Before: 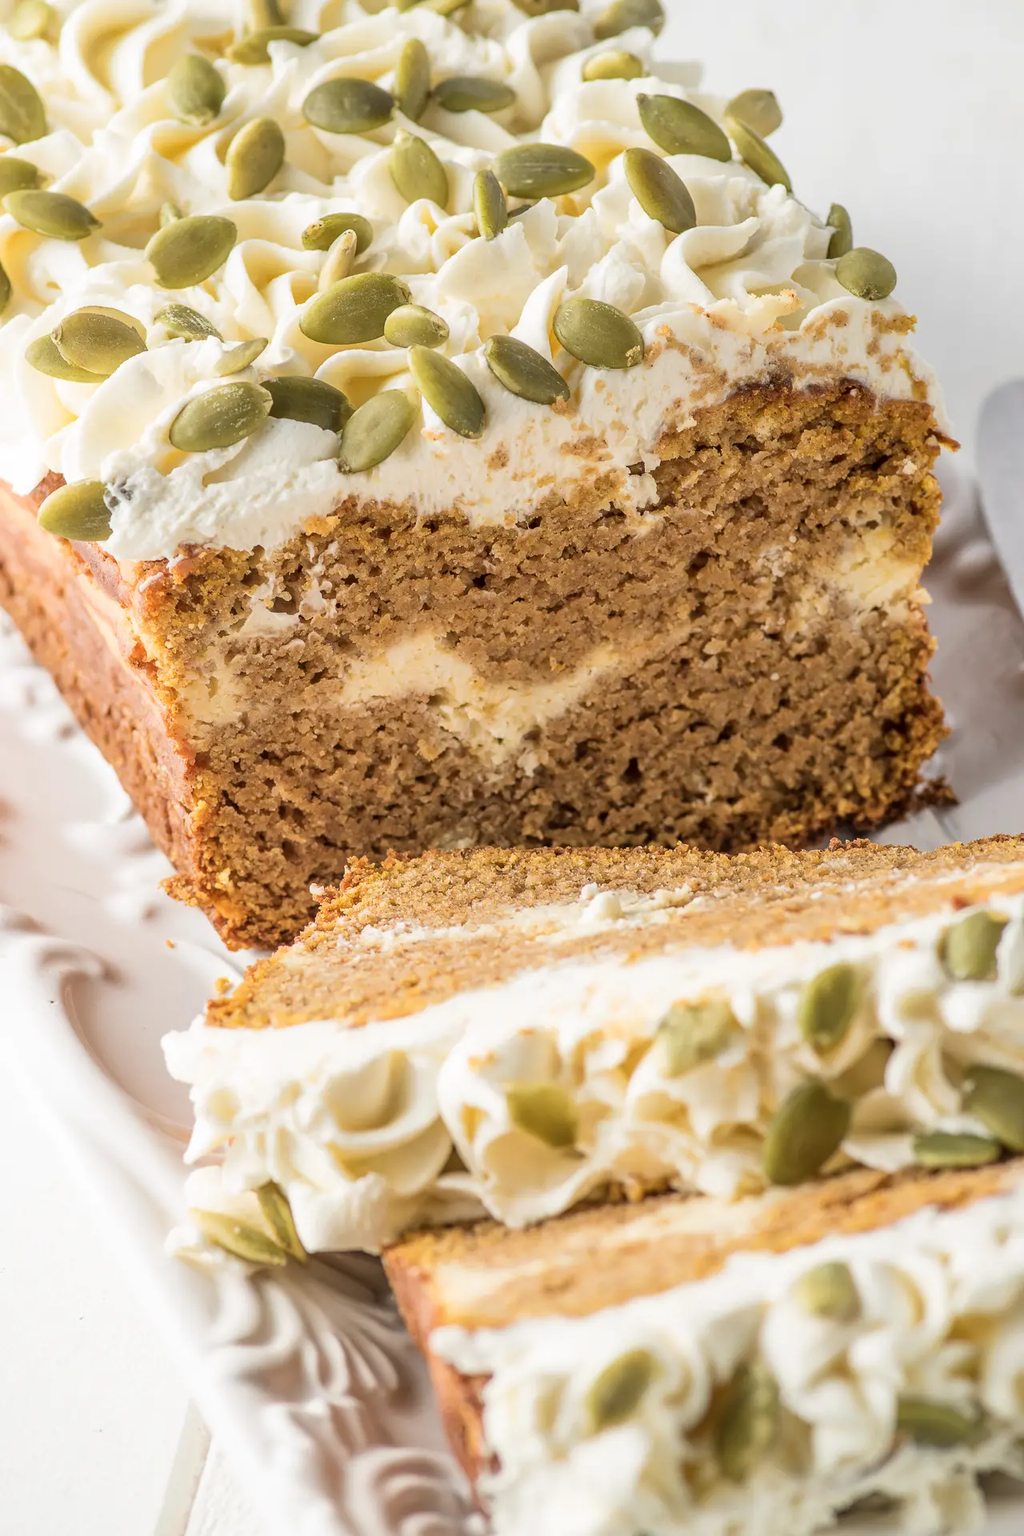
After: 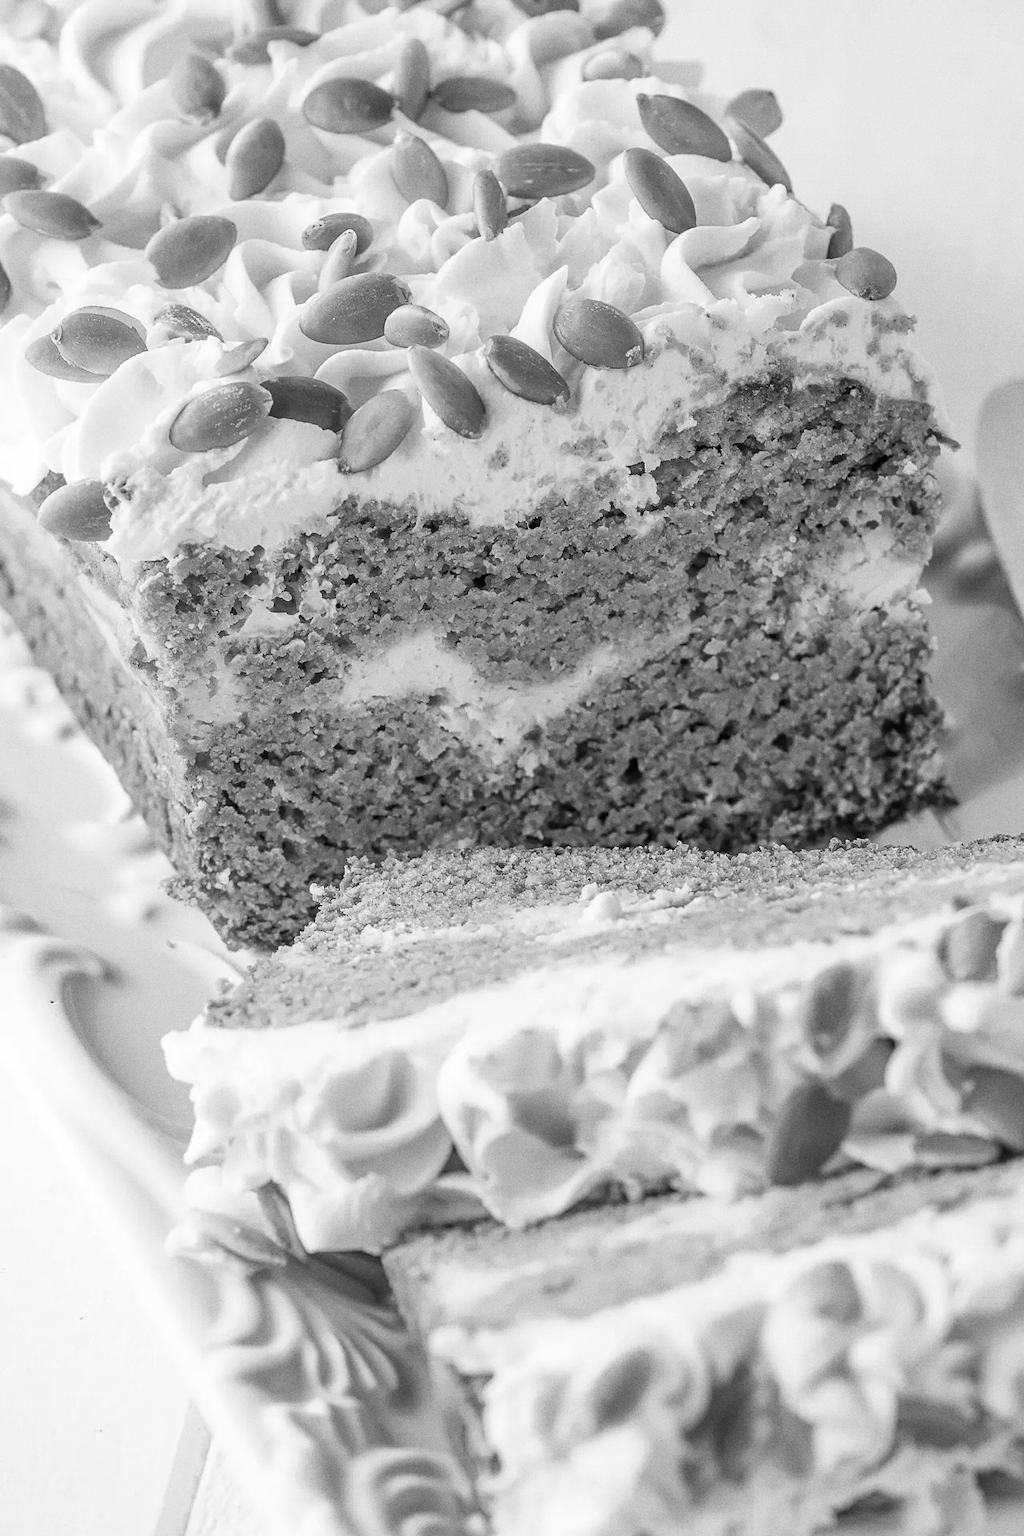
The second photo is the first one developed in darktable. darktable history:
sharpen: amount 0.2
monochrome: on, module defaults
grain: on, module defaults
